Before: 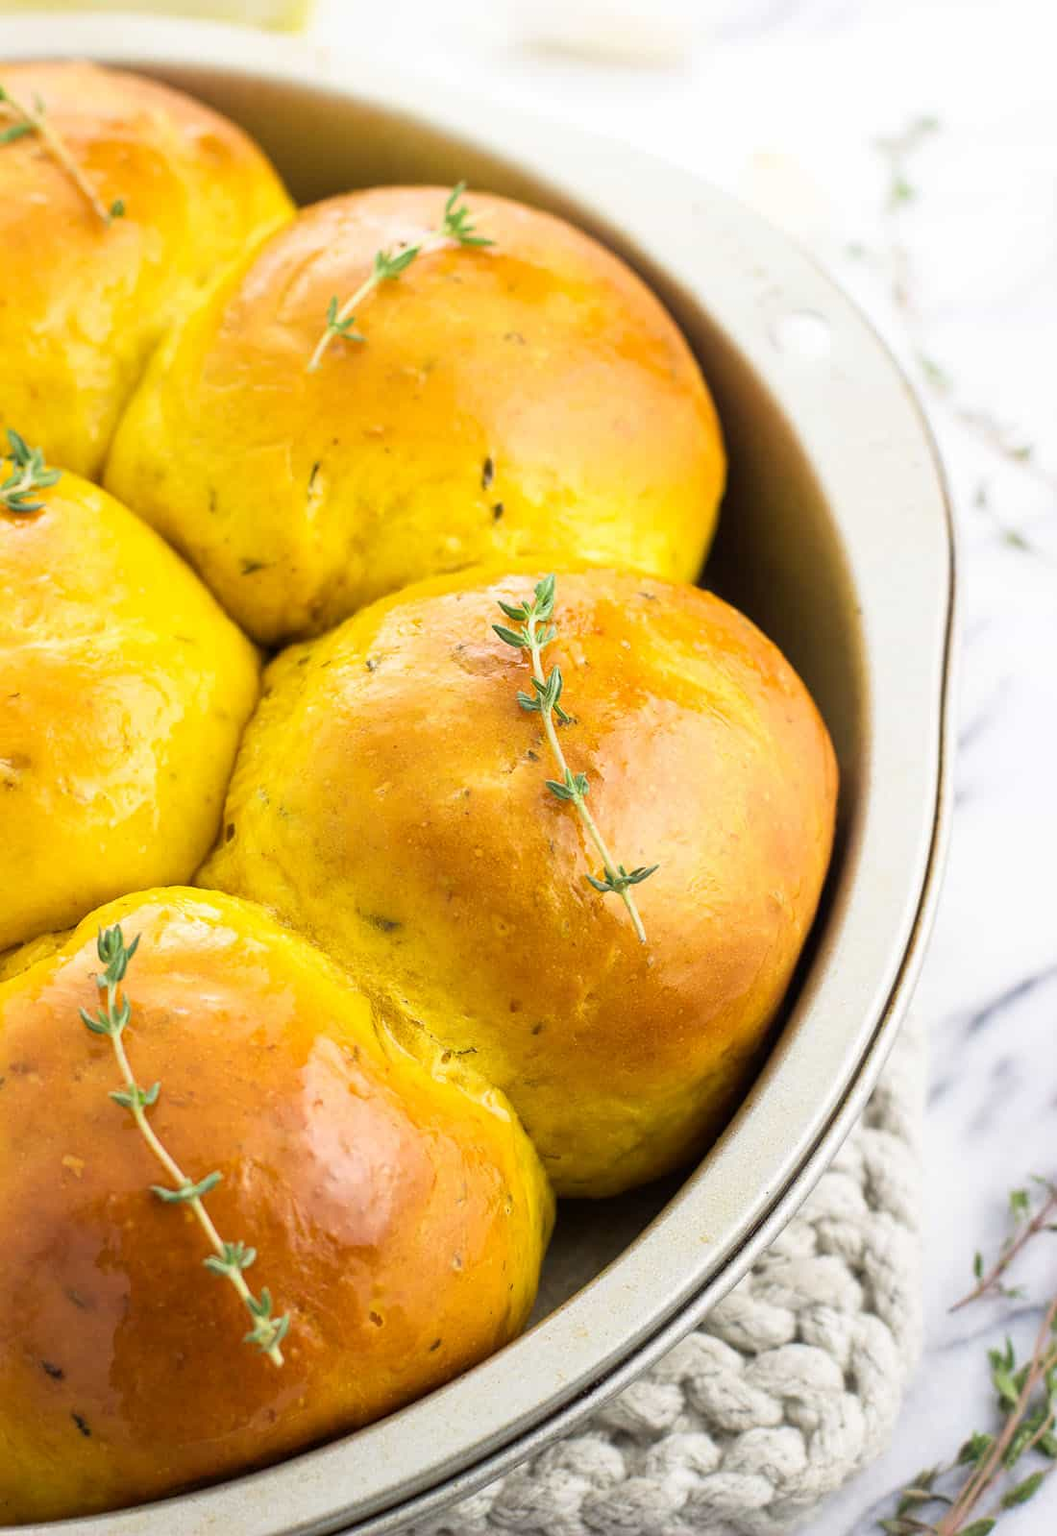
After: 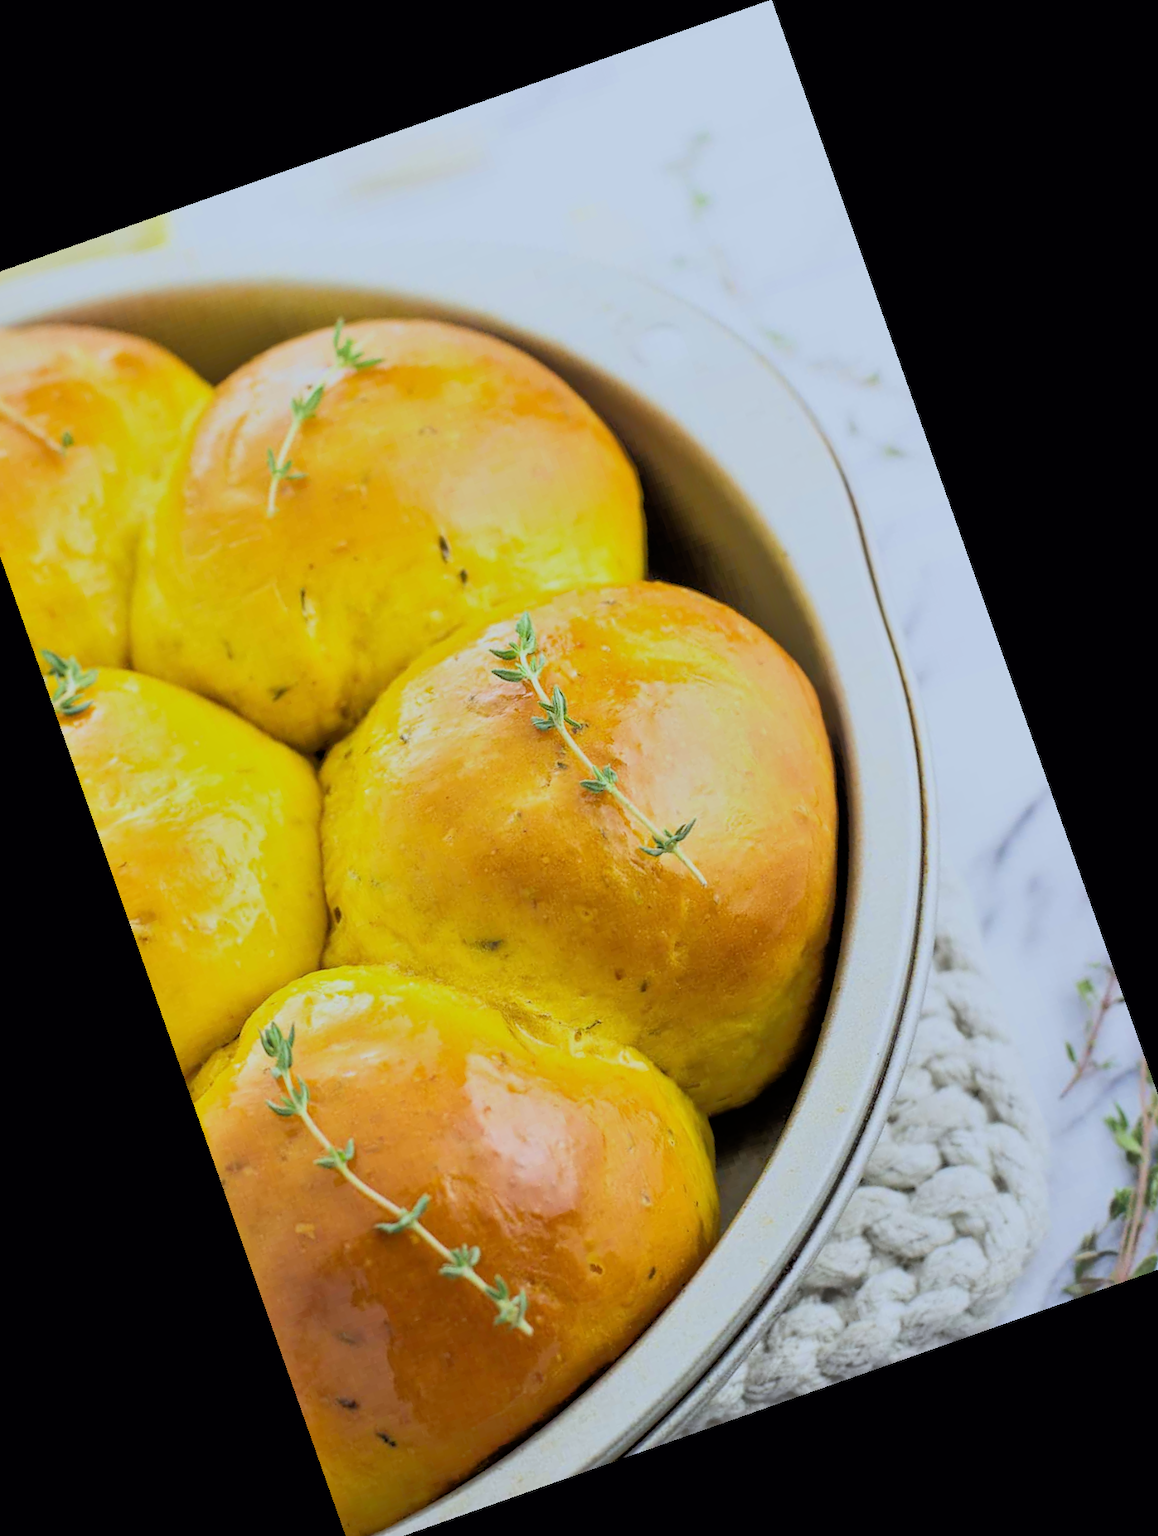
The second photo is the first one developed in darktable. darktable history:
crop and rotate: angle 19.43°, left 6.812%, right 4.125%, bottom 1.087%
tone equalizer: -8 EV -0.528 EV, -7 EV -0.319 EV, -6 EV -0.083 EV, -5 EV 0.413 EV, -4 EV 0.985 EV, -3 EV 0.791 EV, -2 EV -0.01 EV, -1 EV 0.14 EV, +0 EV -0.012 EV, smoothing 1
filmic rgb: black relative exposure -7.65 EV, white relative exposure 4.56 EV, hardness 3.61, color science v6 (2022)
white balance: red 0.924, blue 1.095
